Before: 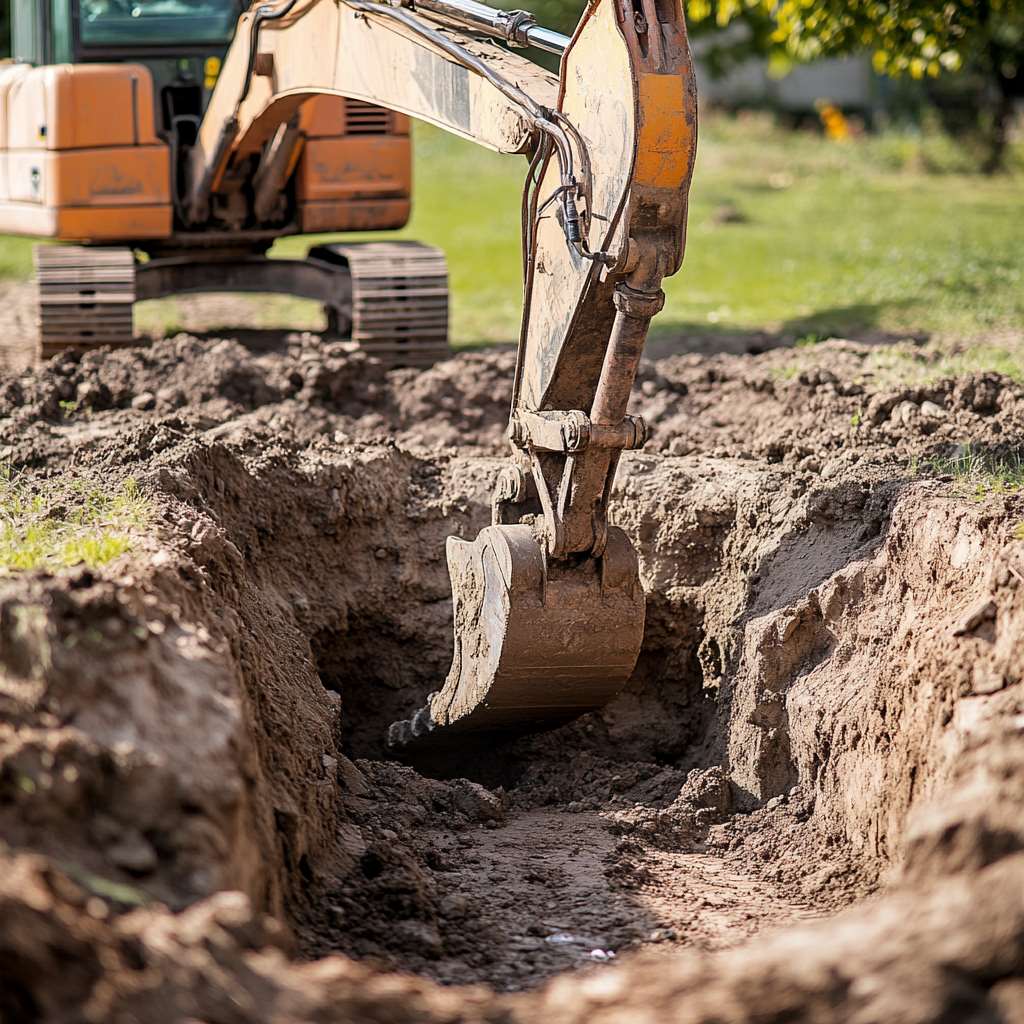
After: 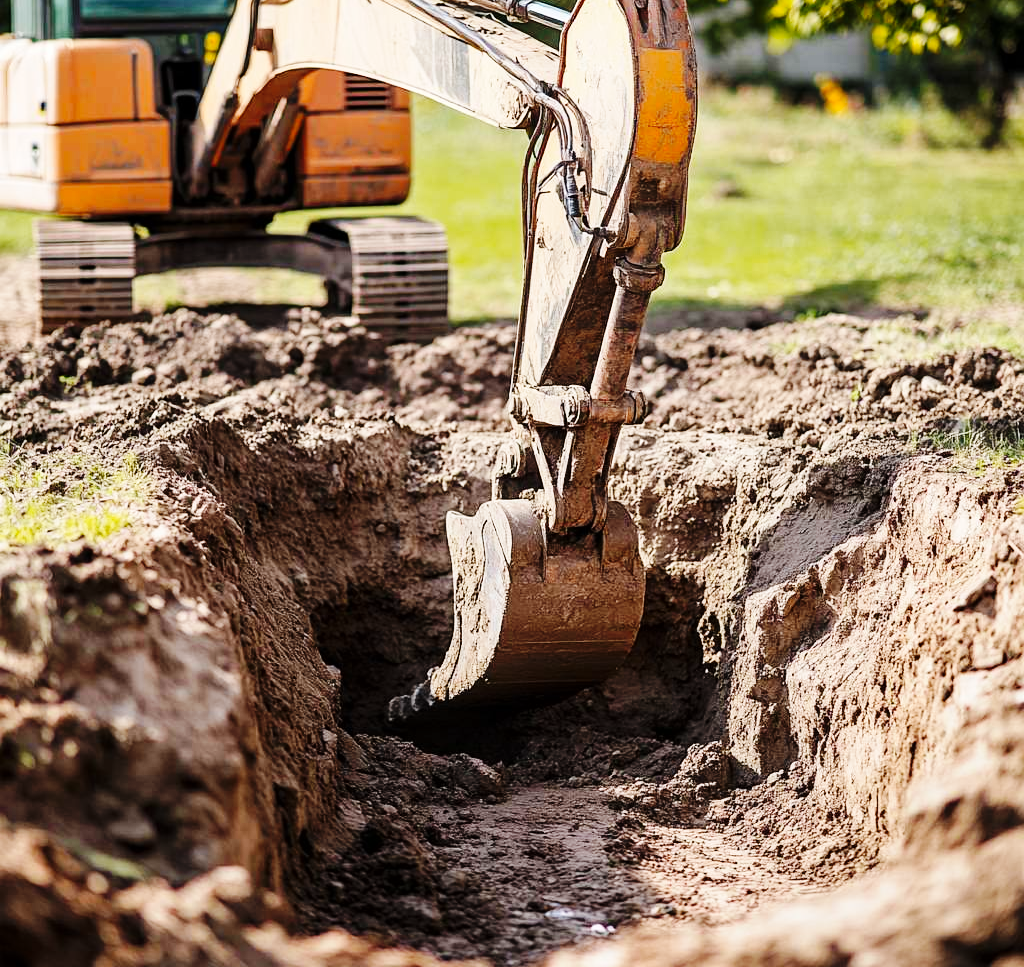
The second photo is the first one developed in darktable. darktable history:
base curve: curves: ch0 [(0, 0) (0.036, 0.025) (0.121, 0.166) (0.206, 0.329) (0.605, 0.79) (1, 1)], preserve colors none
crop and rotate: top 2.479%, bottom 3.018%
